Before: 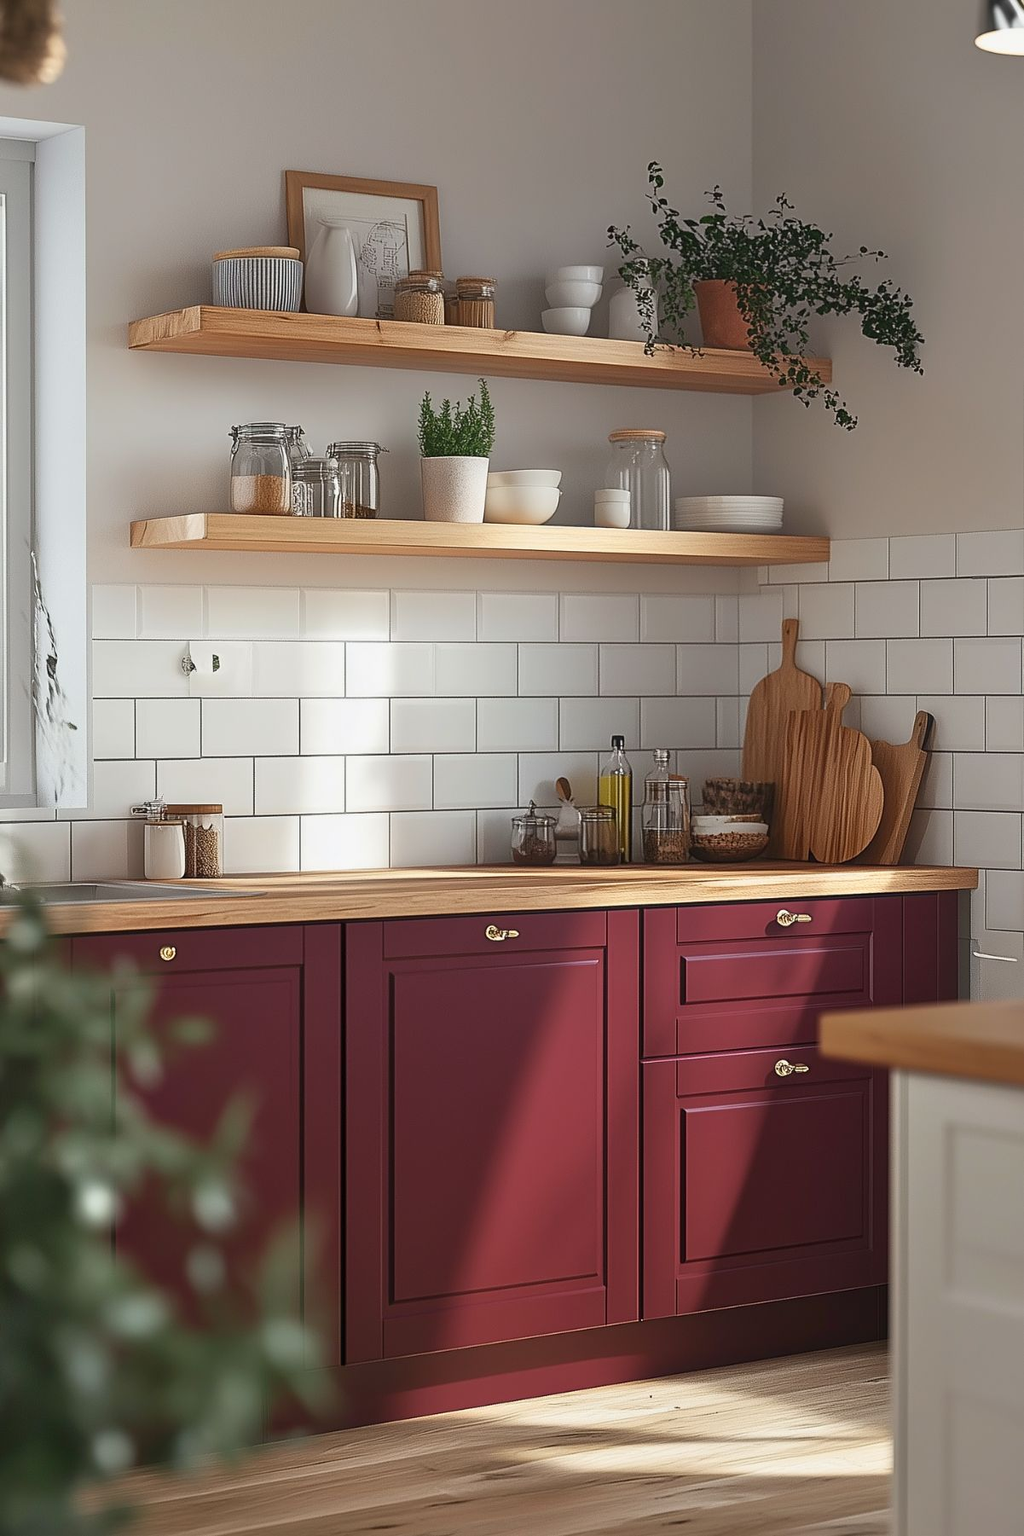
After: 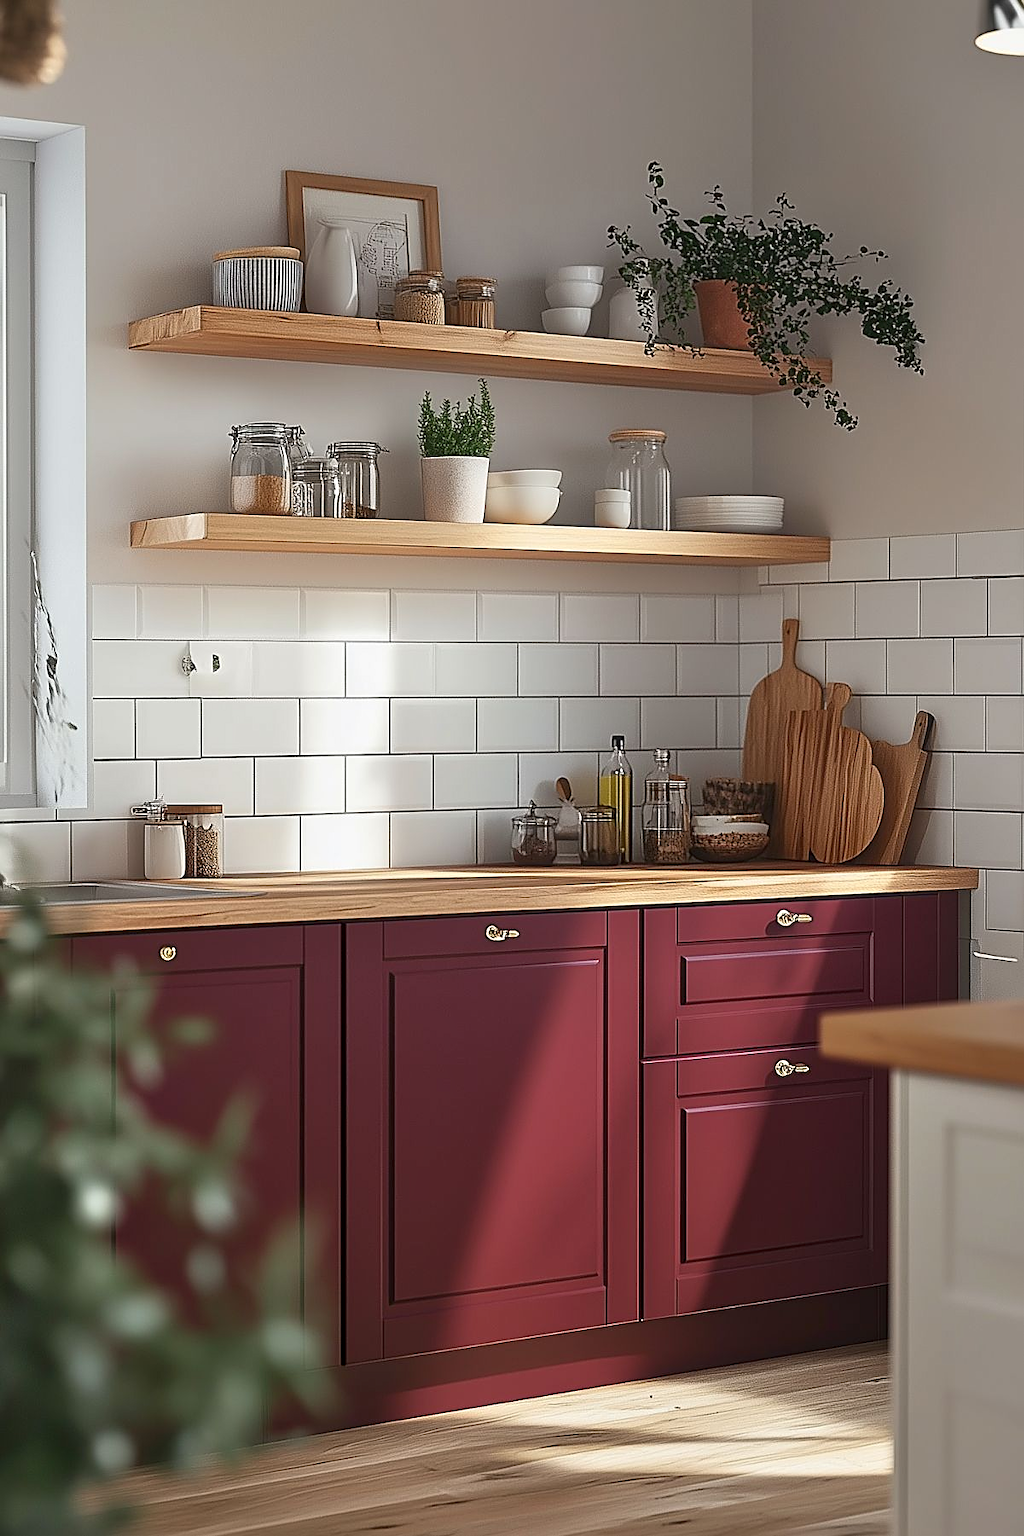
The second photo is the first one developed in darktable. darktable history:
sharpen: on, module defaults
local contrast: mode bilateral grid, contrast 99, coarseness 99, detail 108%, midtone range 0.2
